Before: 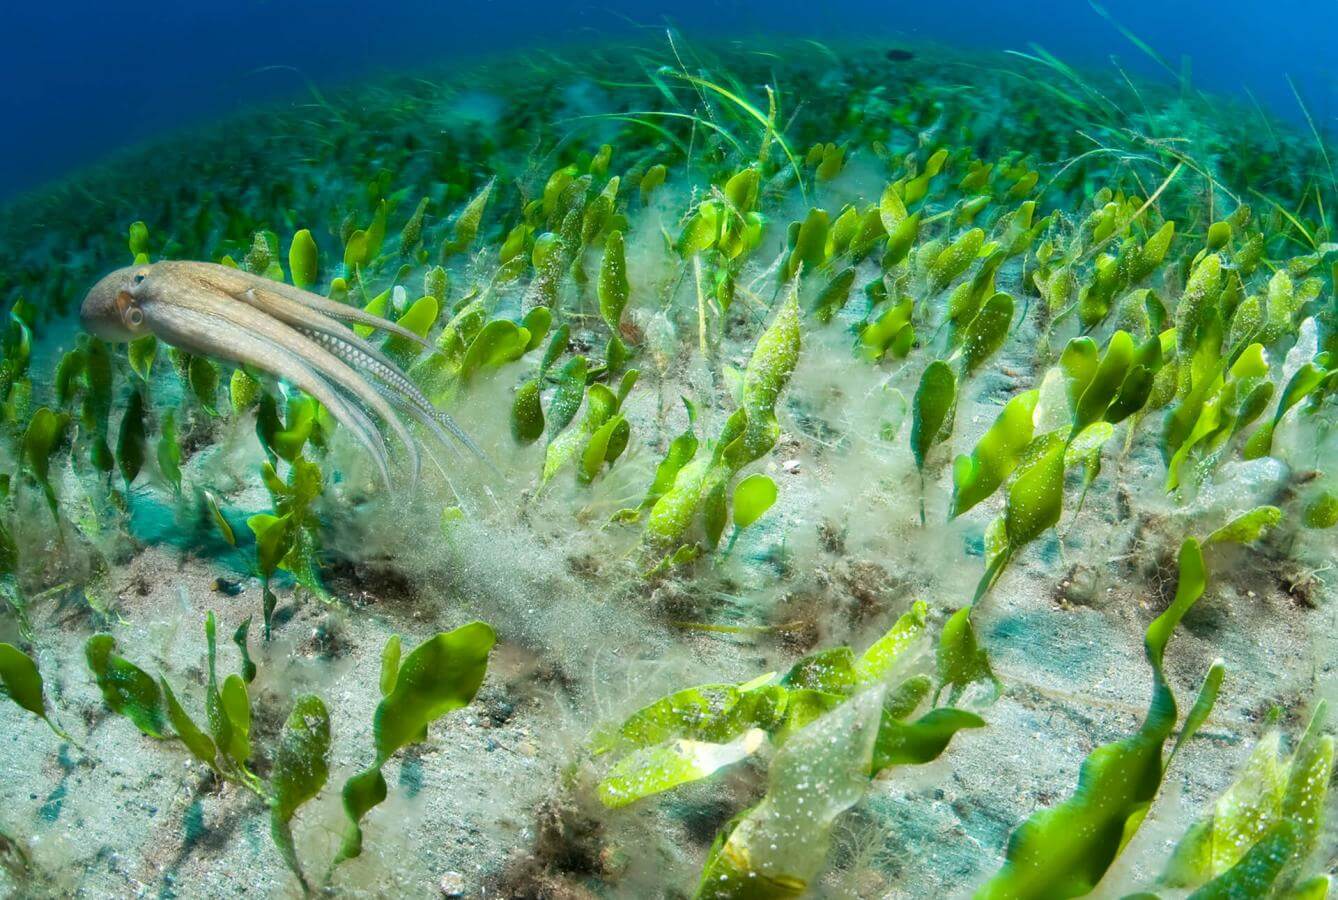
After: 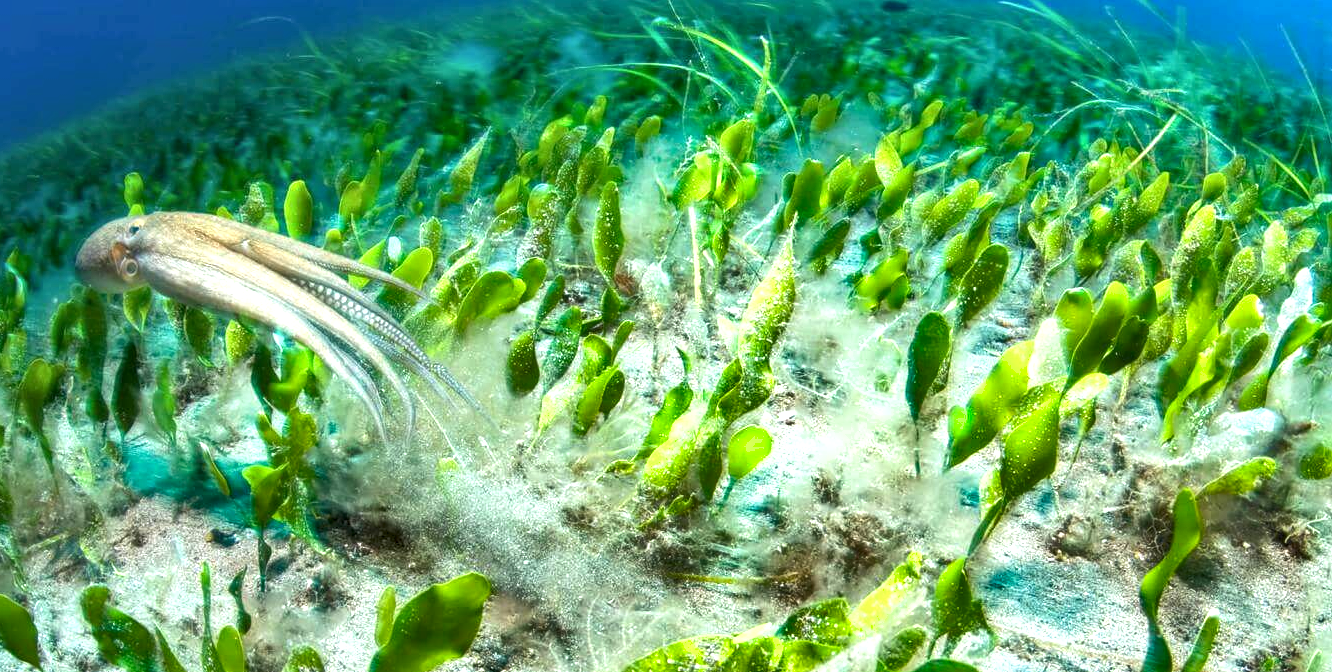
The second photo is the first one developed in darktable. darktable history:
exposure: exposure 0.74 EV, compensate highlight preservation false
local contrast: on, module defaults
crop: left 0.387%, top 5.469%, bottom 19.809%
shadows and highlights: soften with gaussian
